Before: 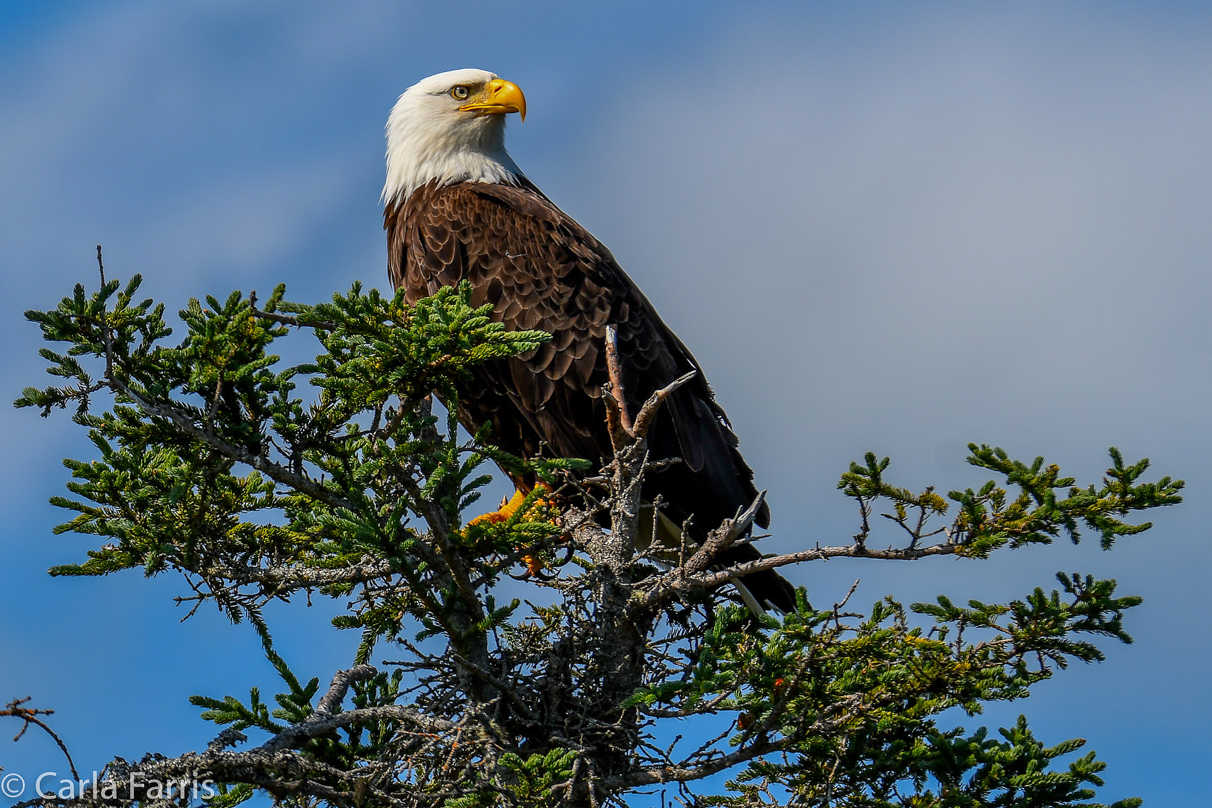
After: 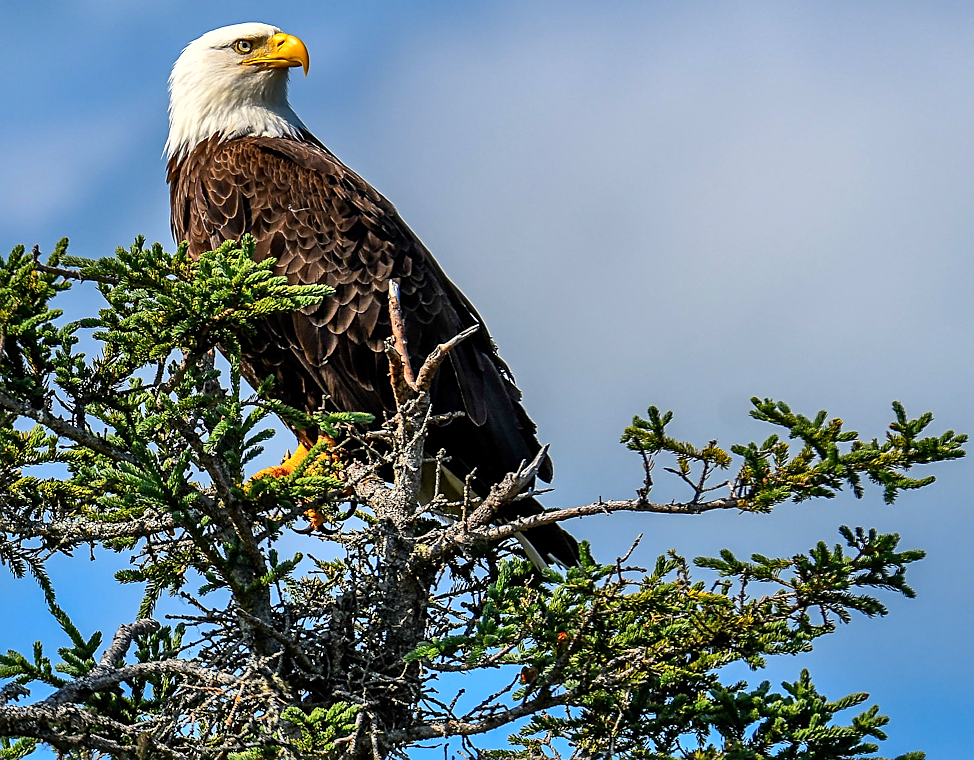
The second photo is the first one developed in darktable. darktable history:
shadows and highlights: shadows 75.58, highlights -24.78, soften with gaussian
crop and rotate: left 17.935%, top 5.906%, right 1.68%
contrast brightness saturation: contrast 0.08, saturation 0.019
sharpen: on, module defaults
exposure: exposure 0.498 EV, compensate highlight preservation false
